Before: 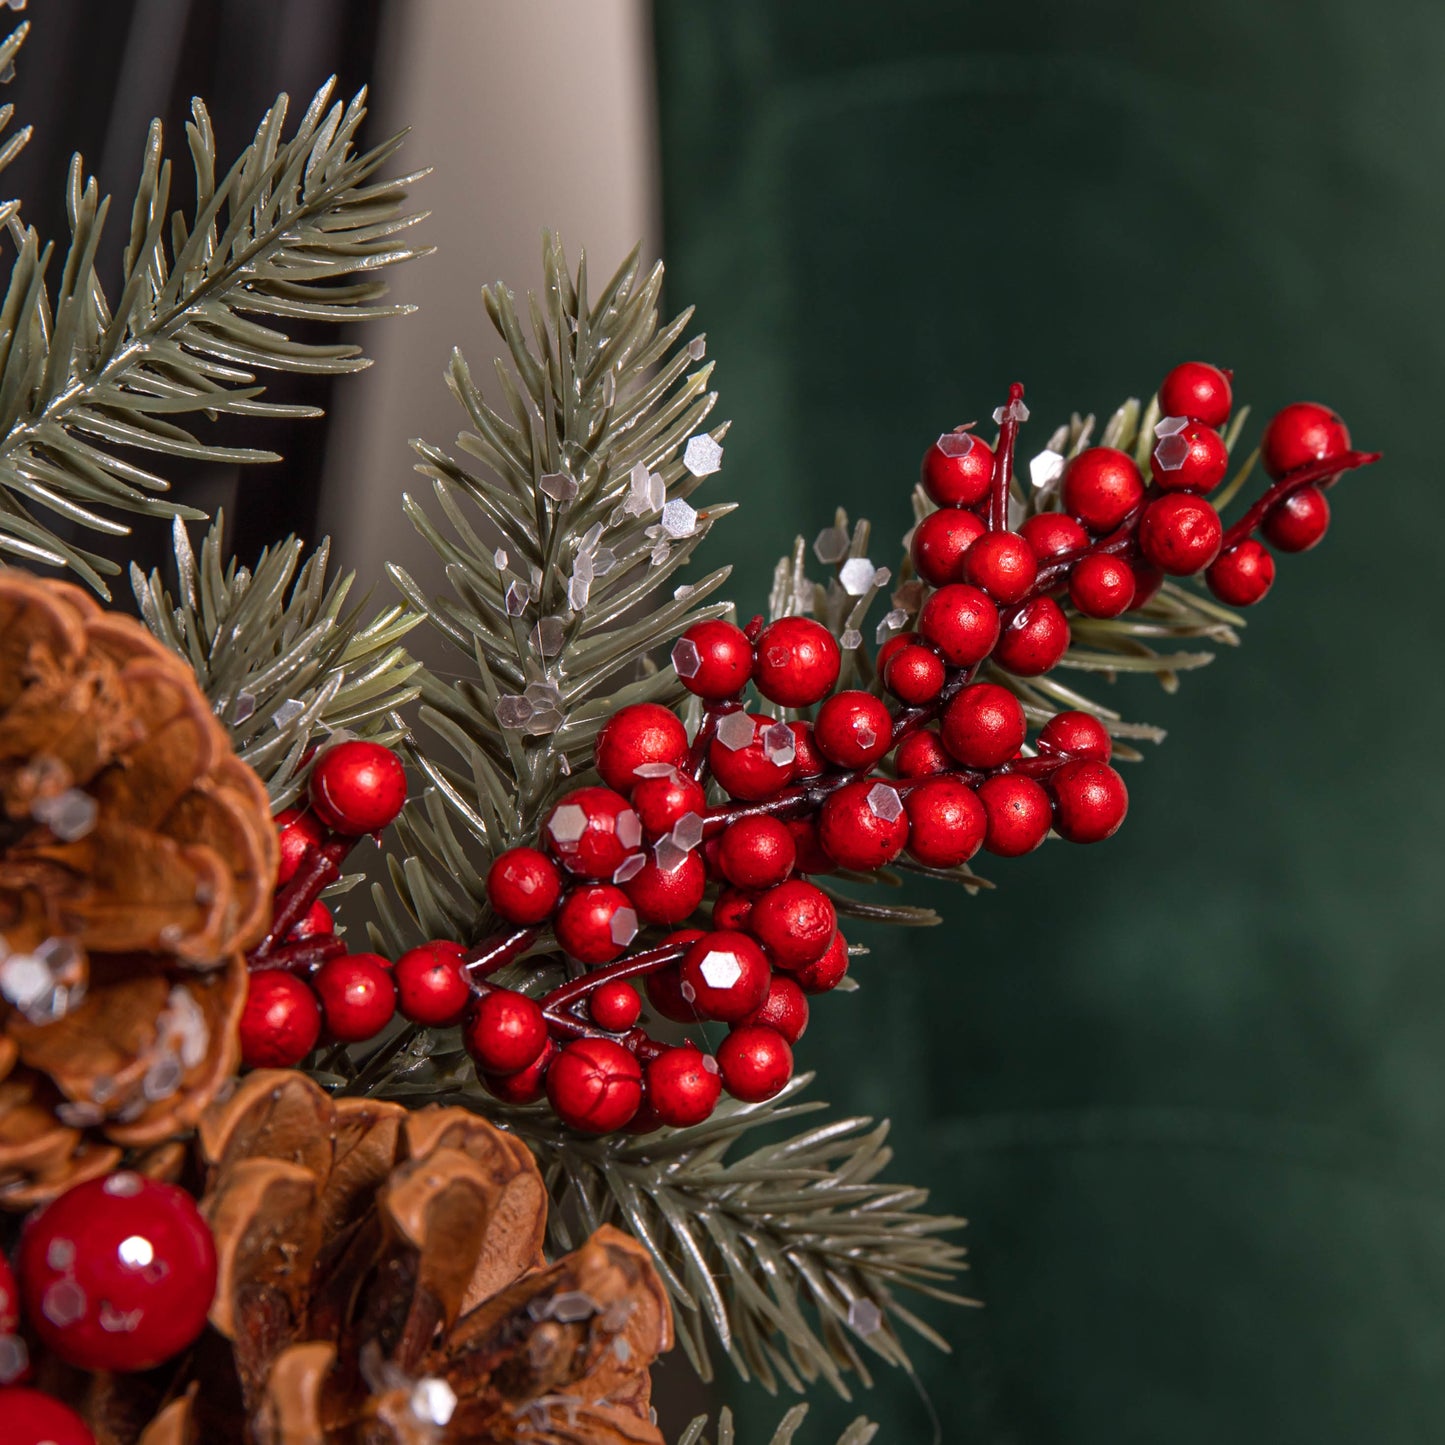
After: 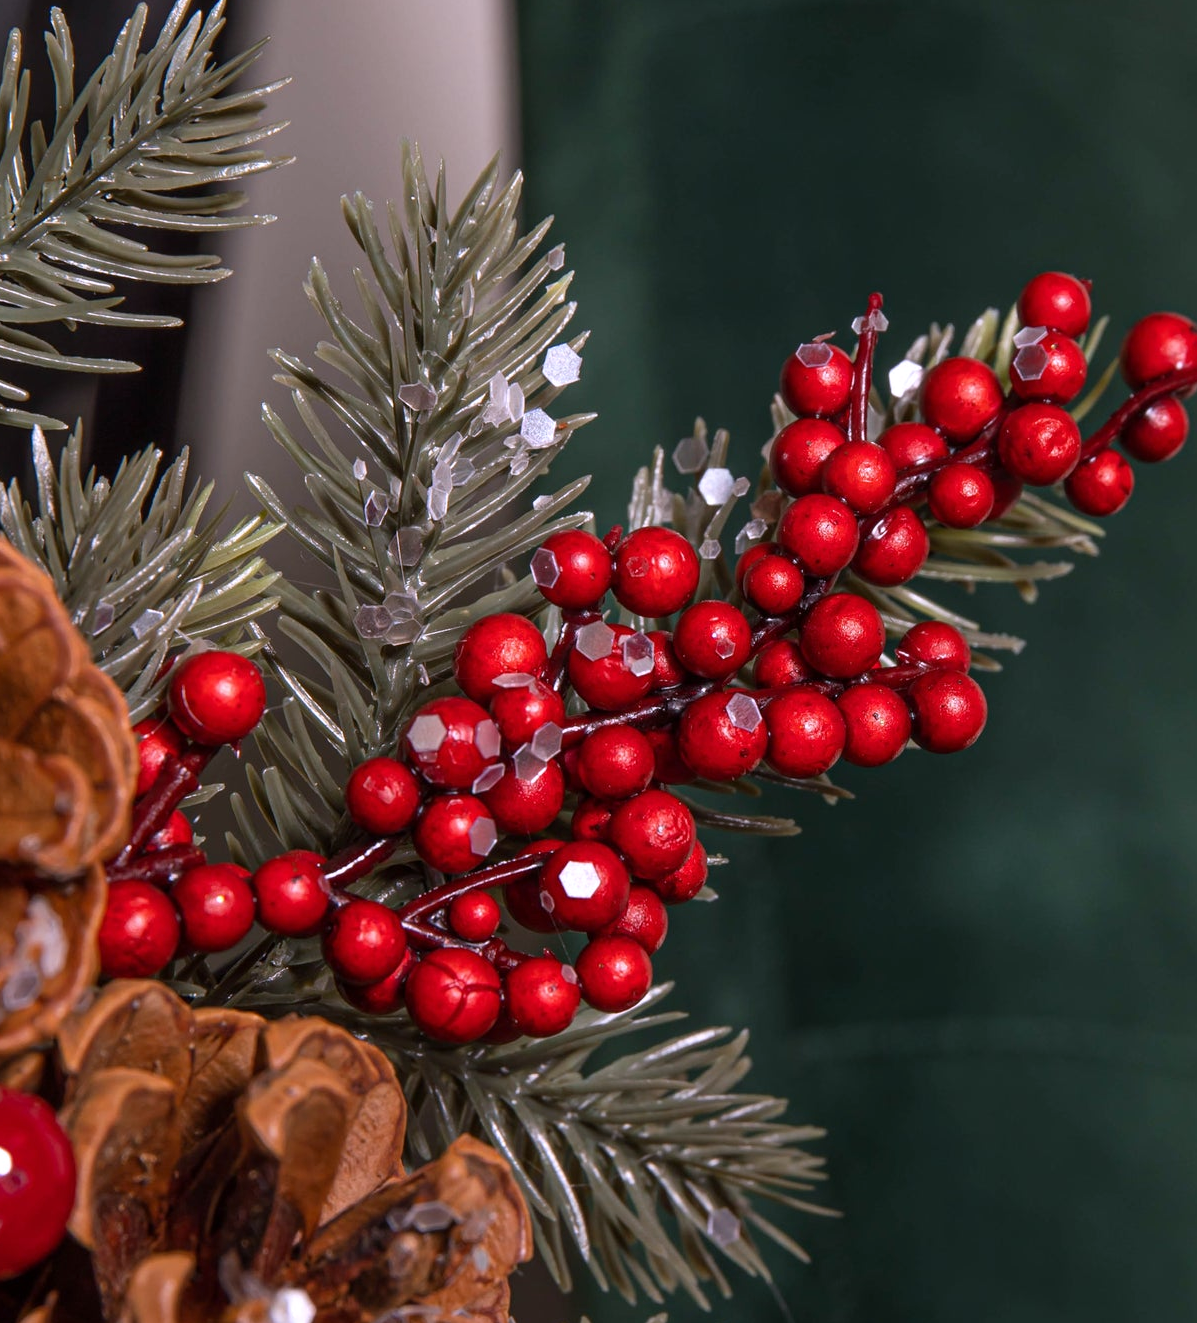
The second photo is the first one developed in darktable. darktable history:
crop: left 9.807%, top 6.259%, right 7.334%, bottom 2.177%
white balance: red 1.004, blue 1.096
